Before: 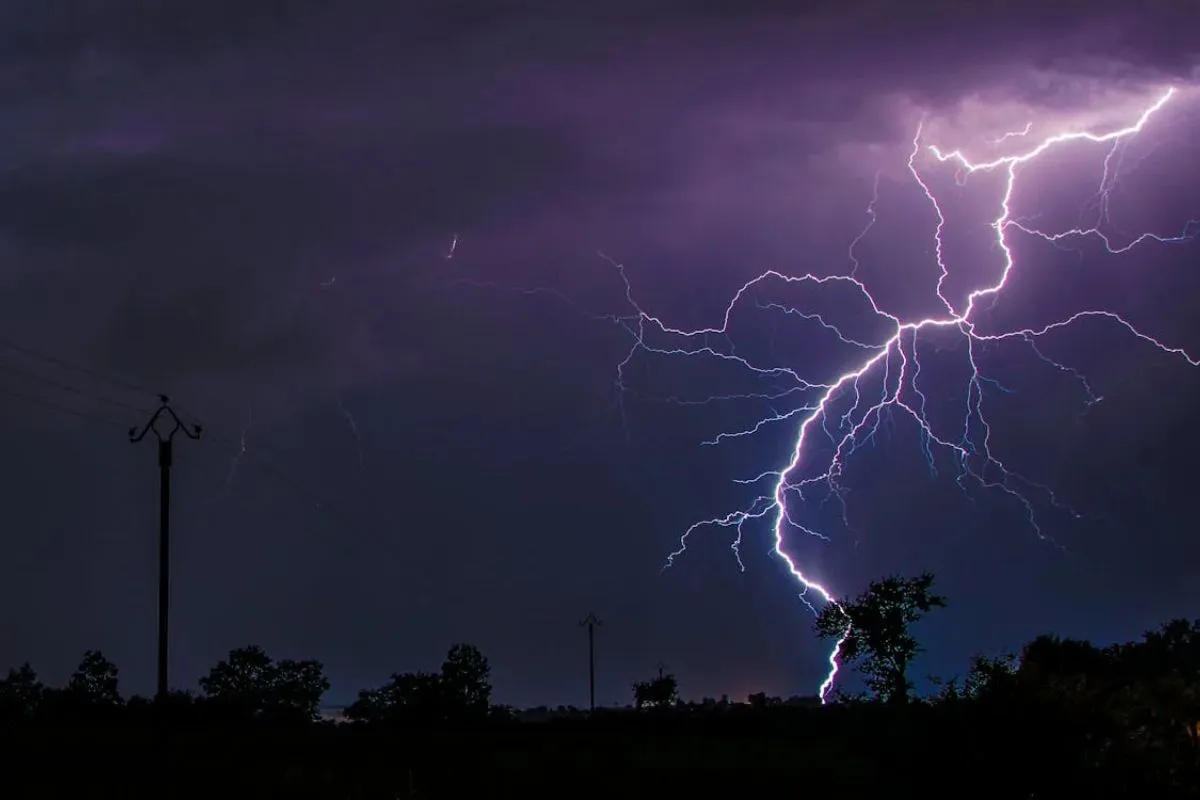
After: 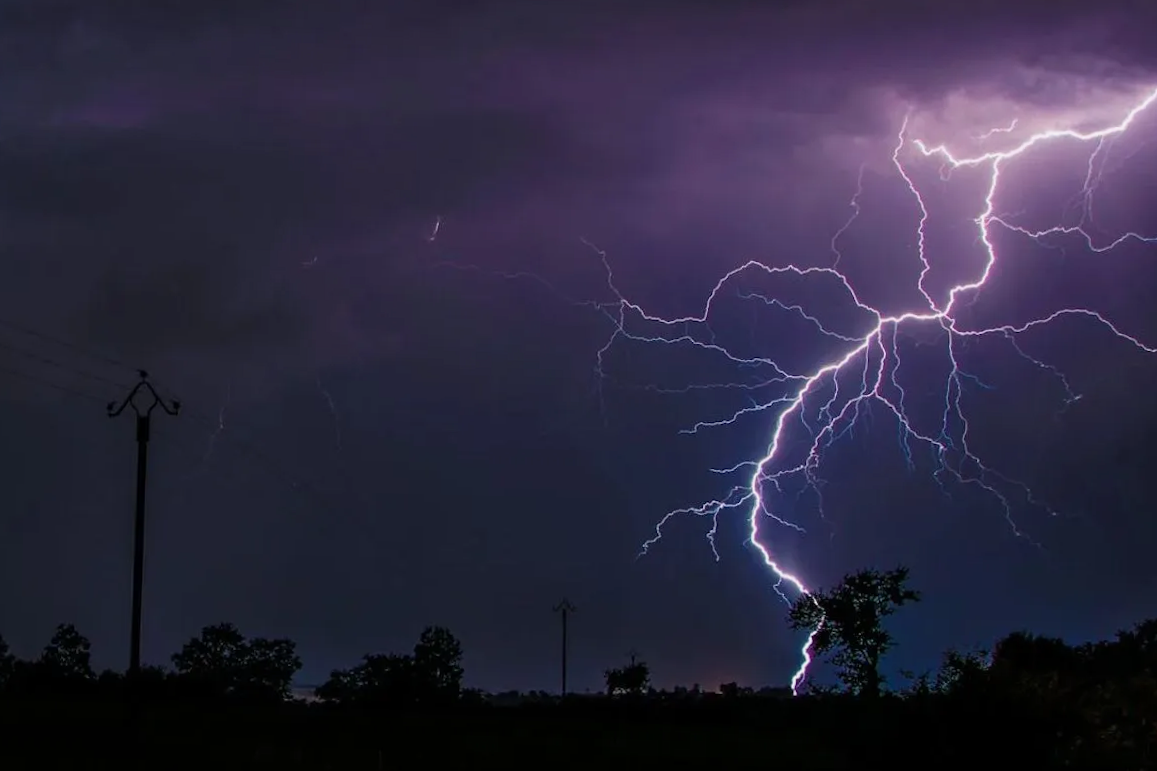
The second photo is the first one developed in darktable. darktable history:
crop and rotate: angle -1.4°
exposure: exposure -0.157 EV, compensate highlight preservation false
